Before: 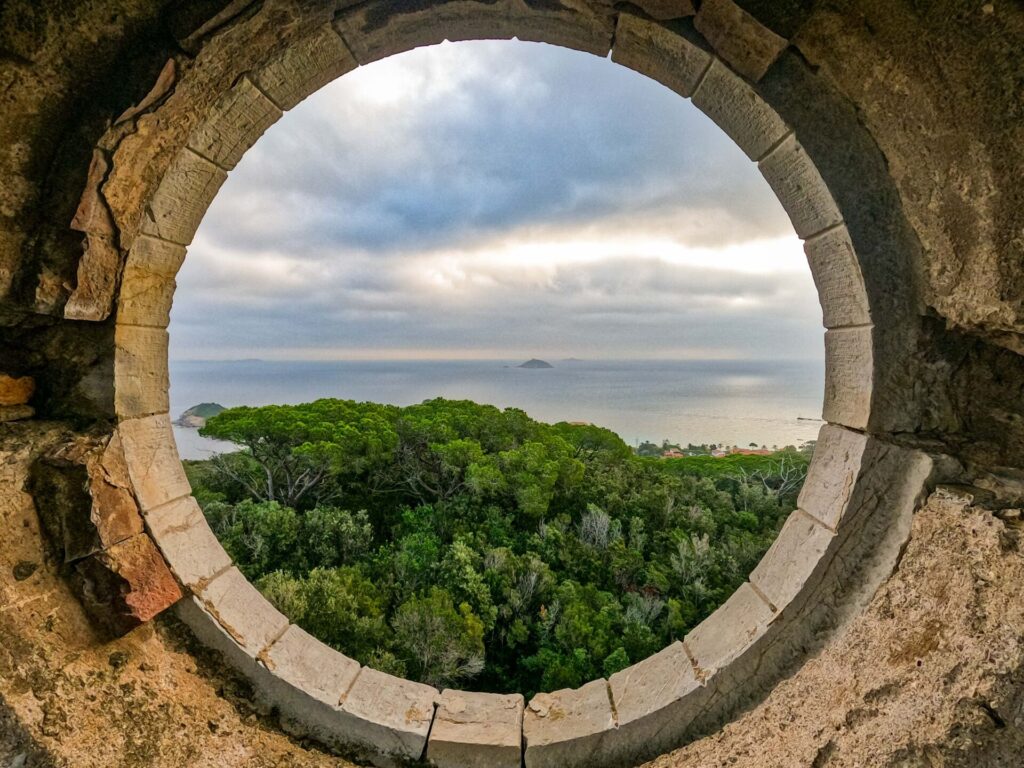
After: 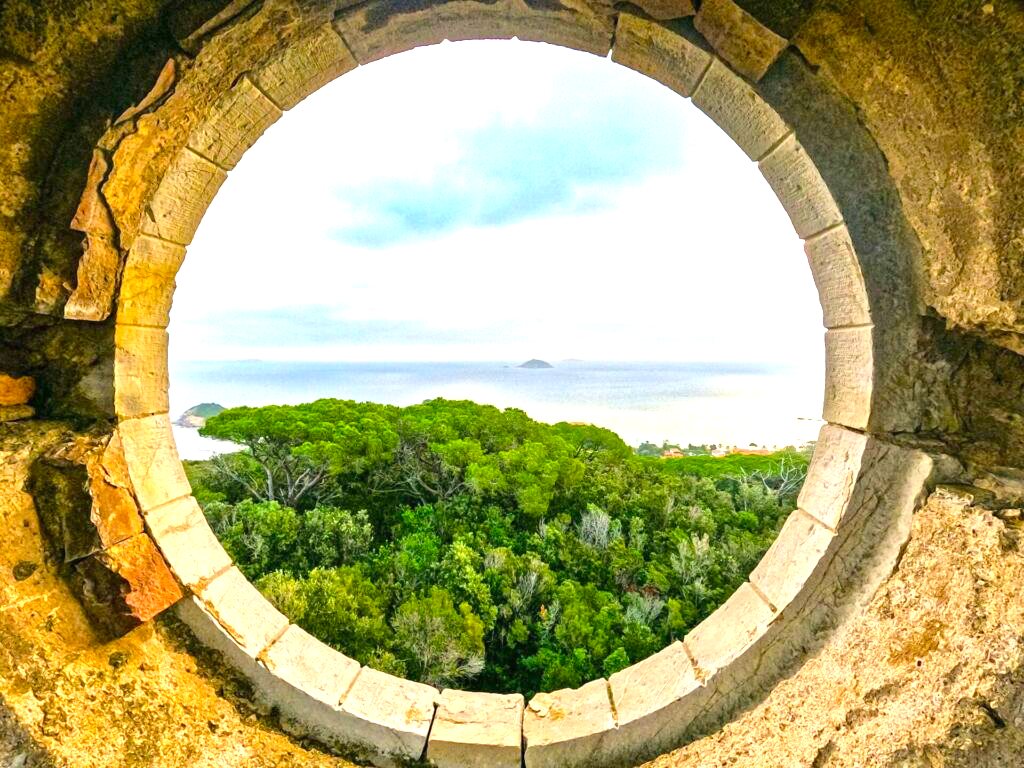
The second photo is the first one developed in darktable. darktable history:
color balance rgb: perceptual saturation grading › global saturation 25%, perceptual brilliance grading › mid-tones 10%, perceptual brilliance grading › shadows 15%, global vibrance 20%
exposure: black level correction 0, exposure 1.45 EV, compensate exposure bias true, compensate highlight preservation false
